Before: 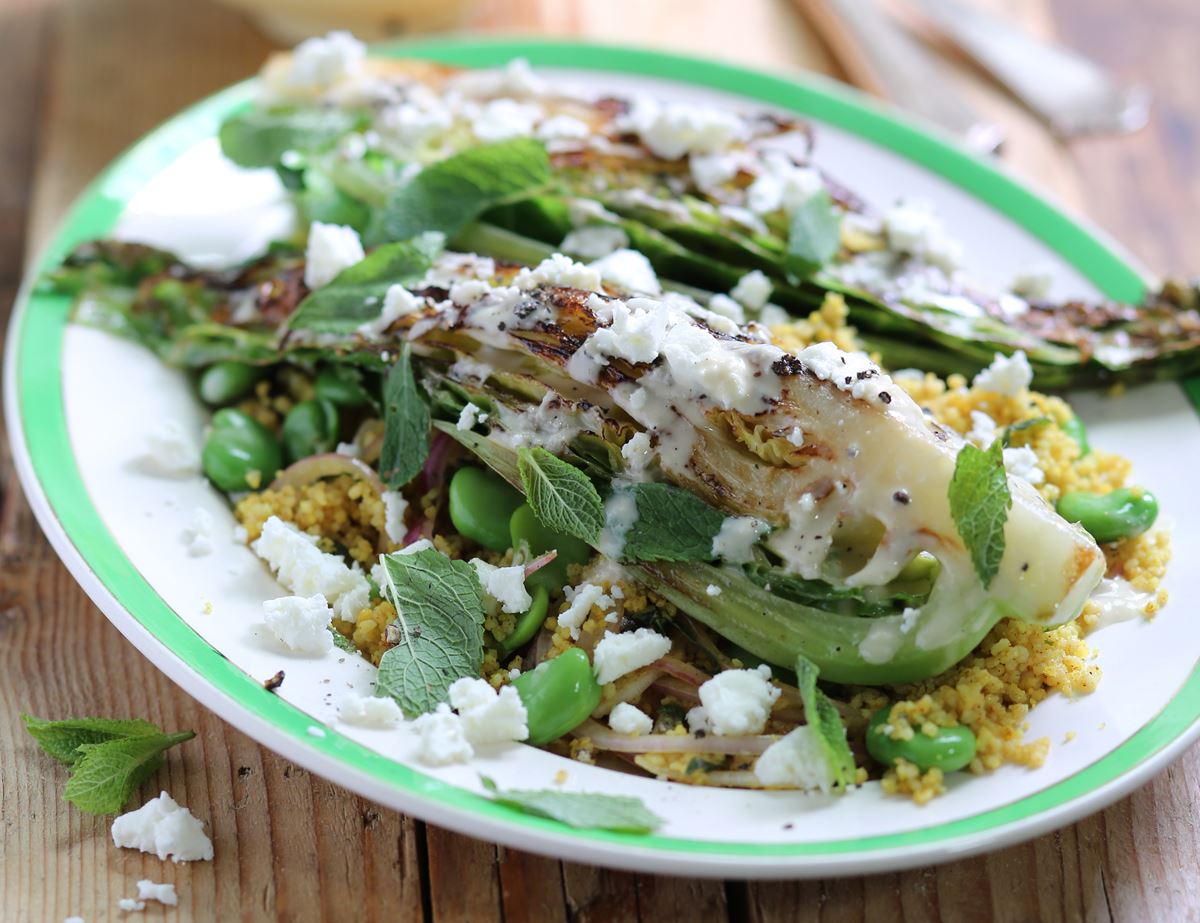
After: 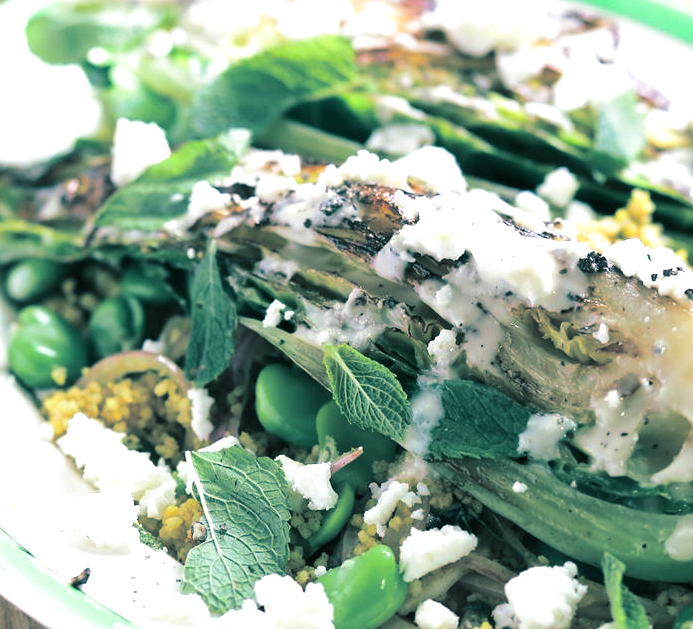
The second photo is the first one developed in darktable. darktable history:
split-toning: shadows › hue 186.43°, highlights › hue 49.29°, compress 30.29%
crop: left 16.202%, top 11.208%, right 26.045%, bottom 20.557%
exposure: exposure 0.722 EV, compensate highlight preservation false
